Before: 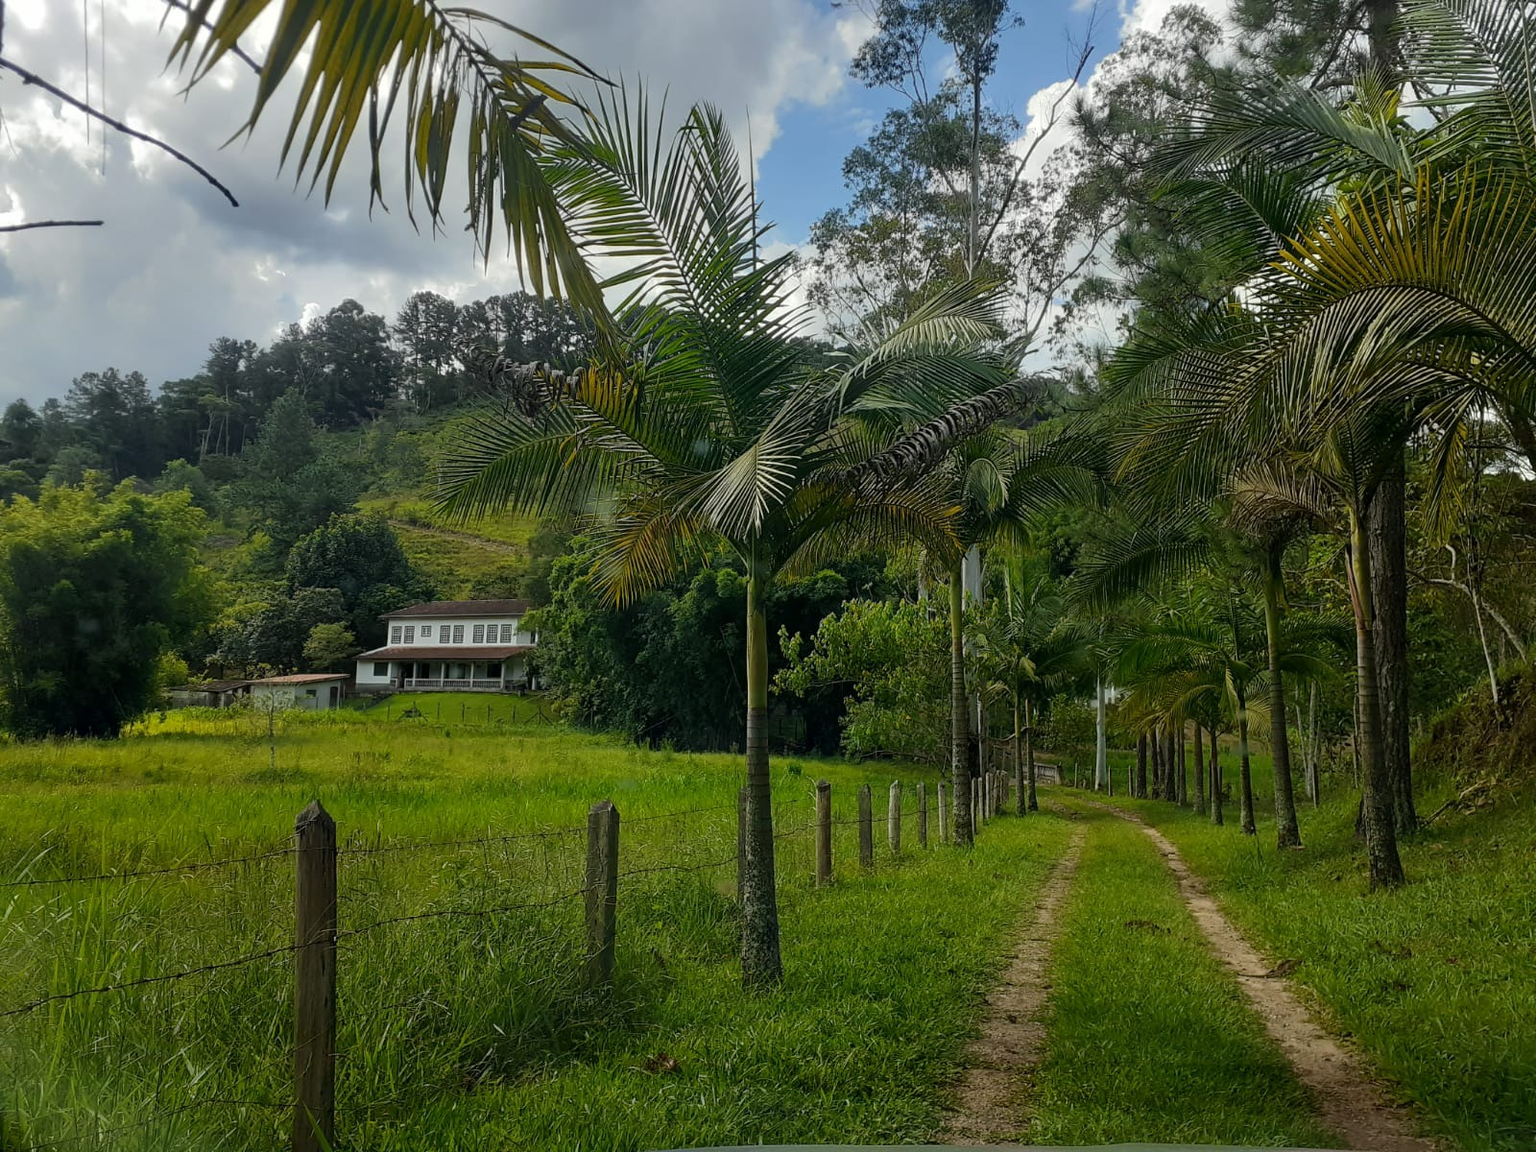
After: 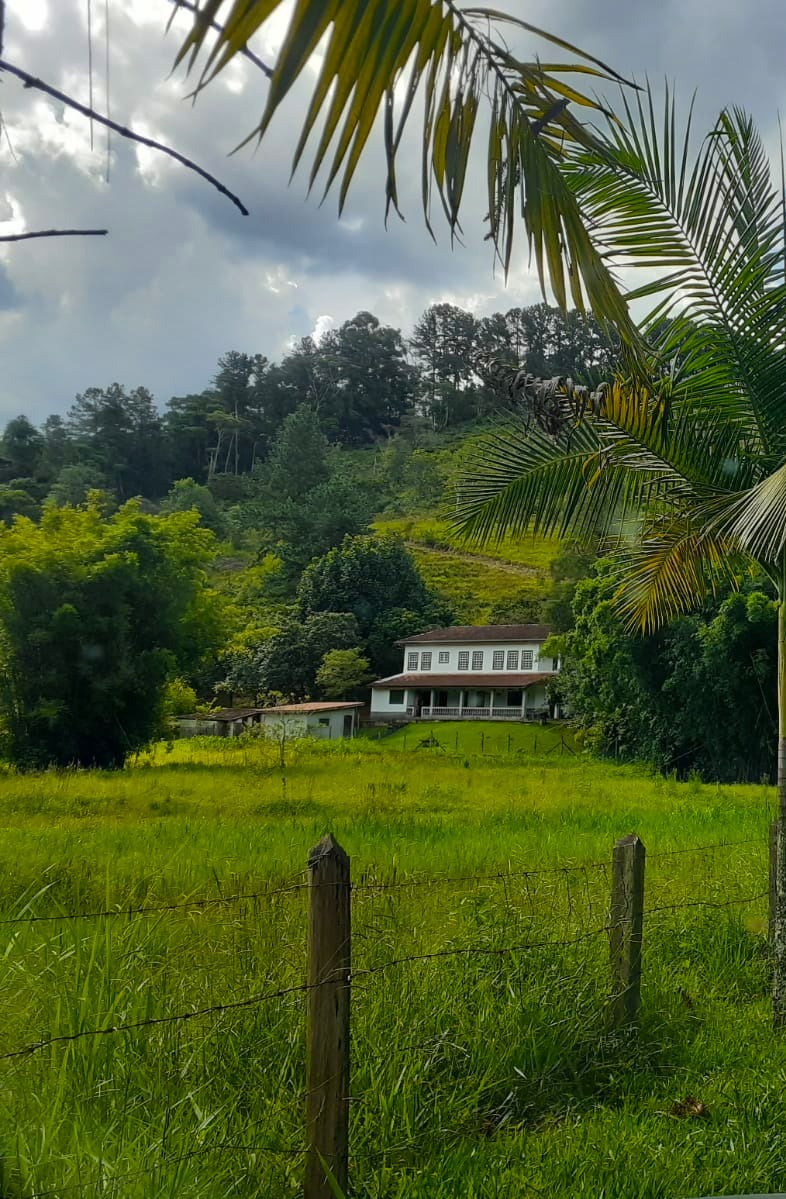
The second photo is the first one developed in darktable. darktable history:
crop and rotate: left 0%, top 0%, right 50.845%
shadows and highlights: shadows 32.83, highlights -47.7, soften with gaussian
color balance rgb: perceptual saturation grading › global saturation 20%, global vibrance 20%
exposure: black level correction 0, compensate exposure bias true, compensate highlight preservation false
